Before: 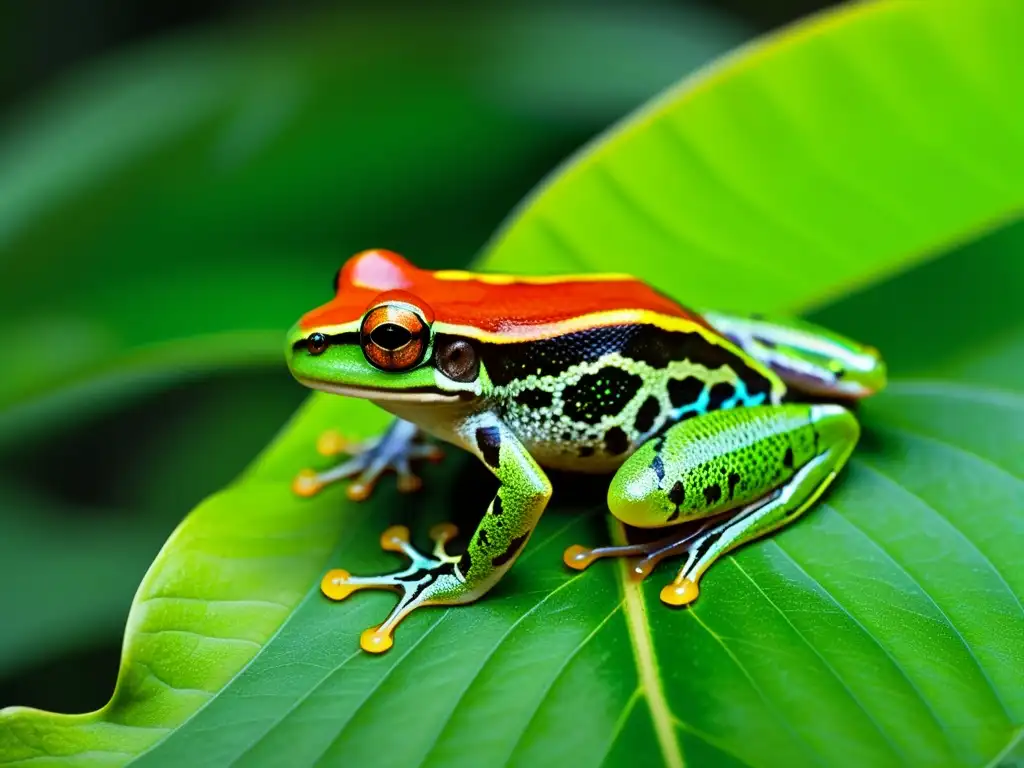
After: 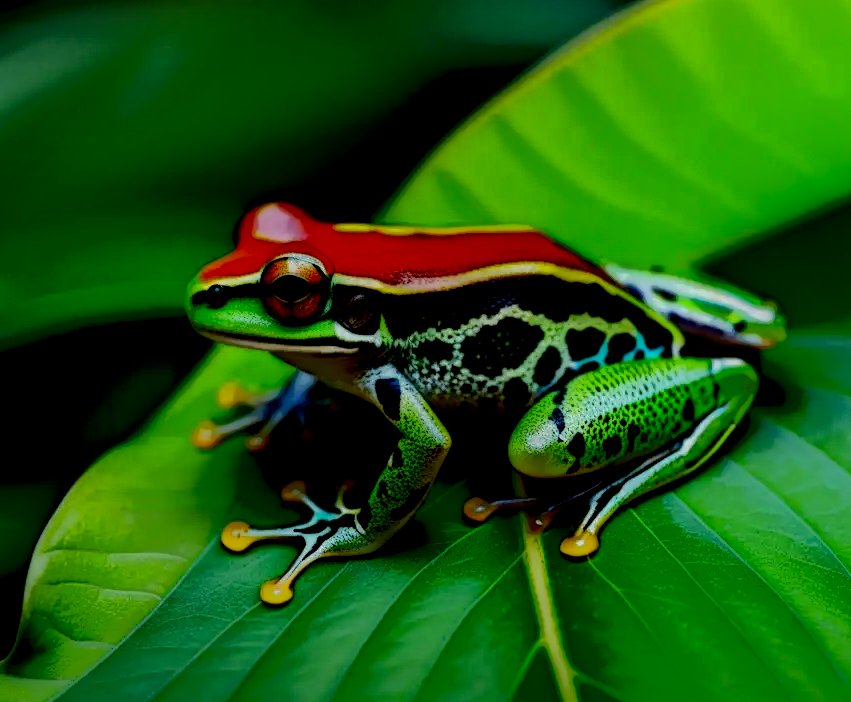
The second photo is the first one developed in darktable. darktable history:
crop: left 9.789%, top 6.345%, right 7.064%, bottom 2.189%
local contrast: highlights 0%, shadows 242%, detail 164%, midtone range 0.006
